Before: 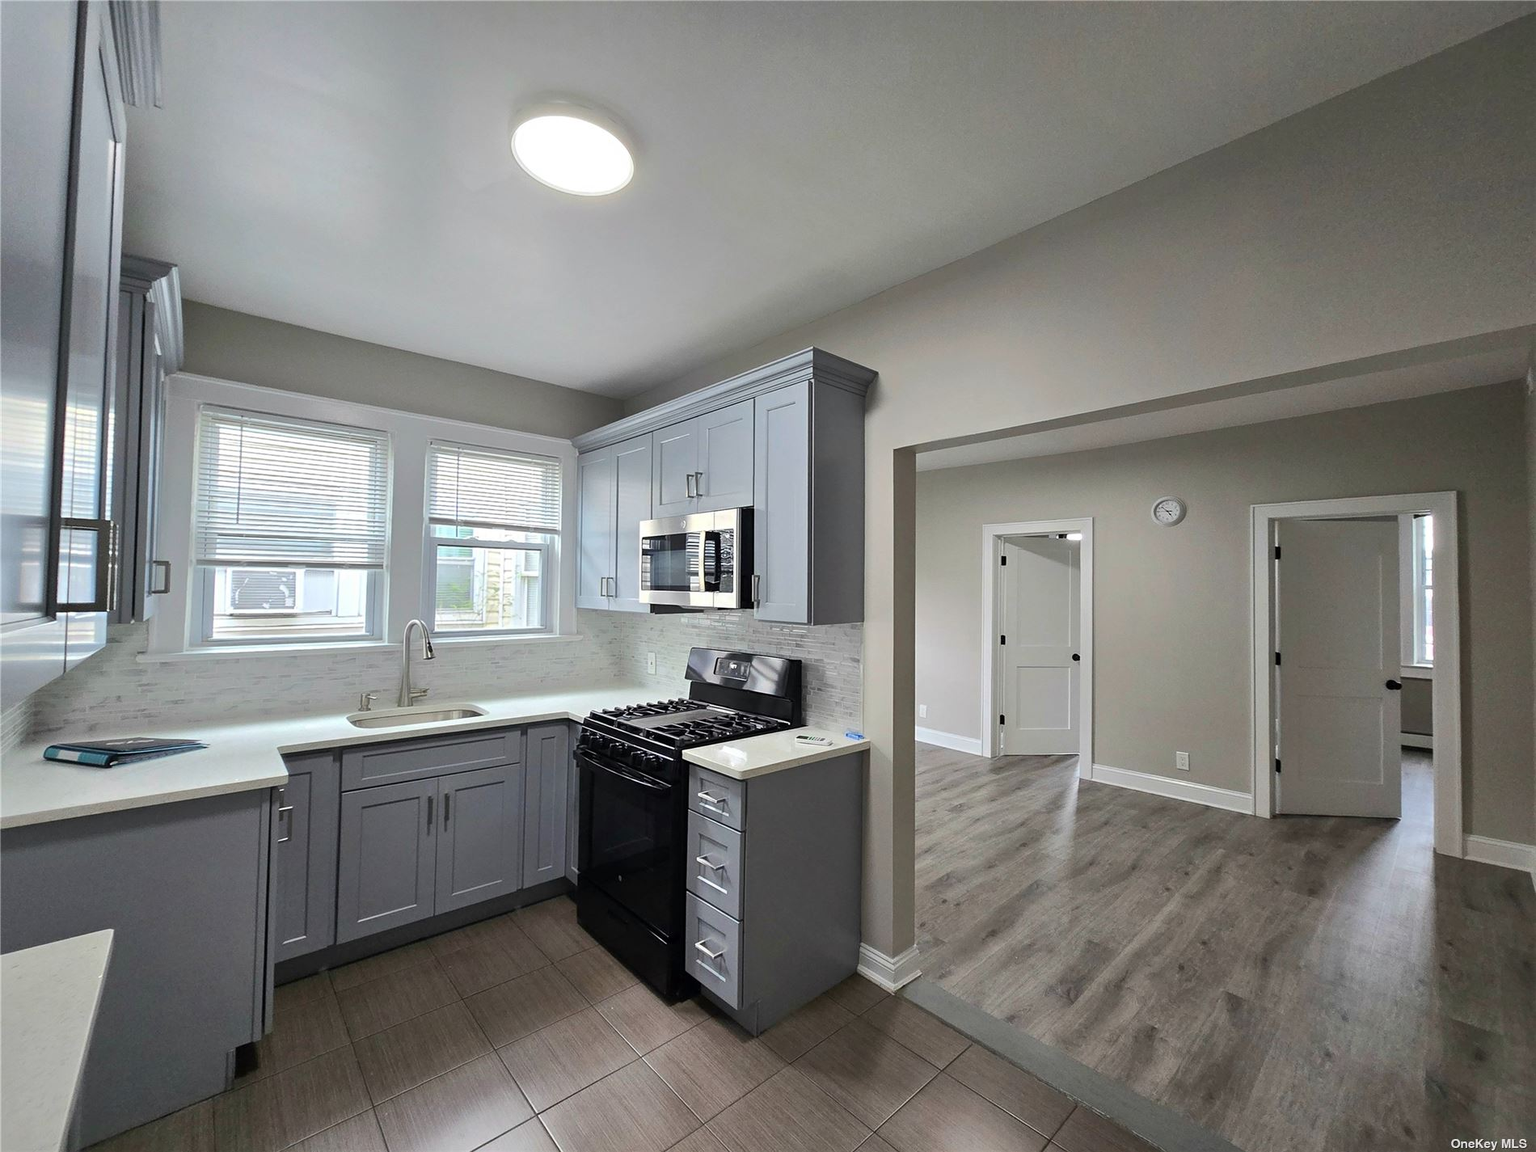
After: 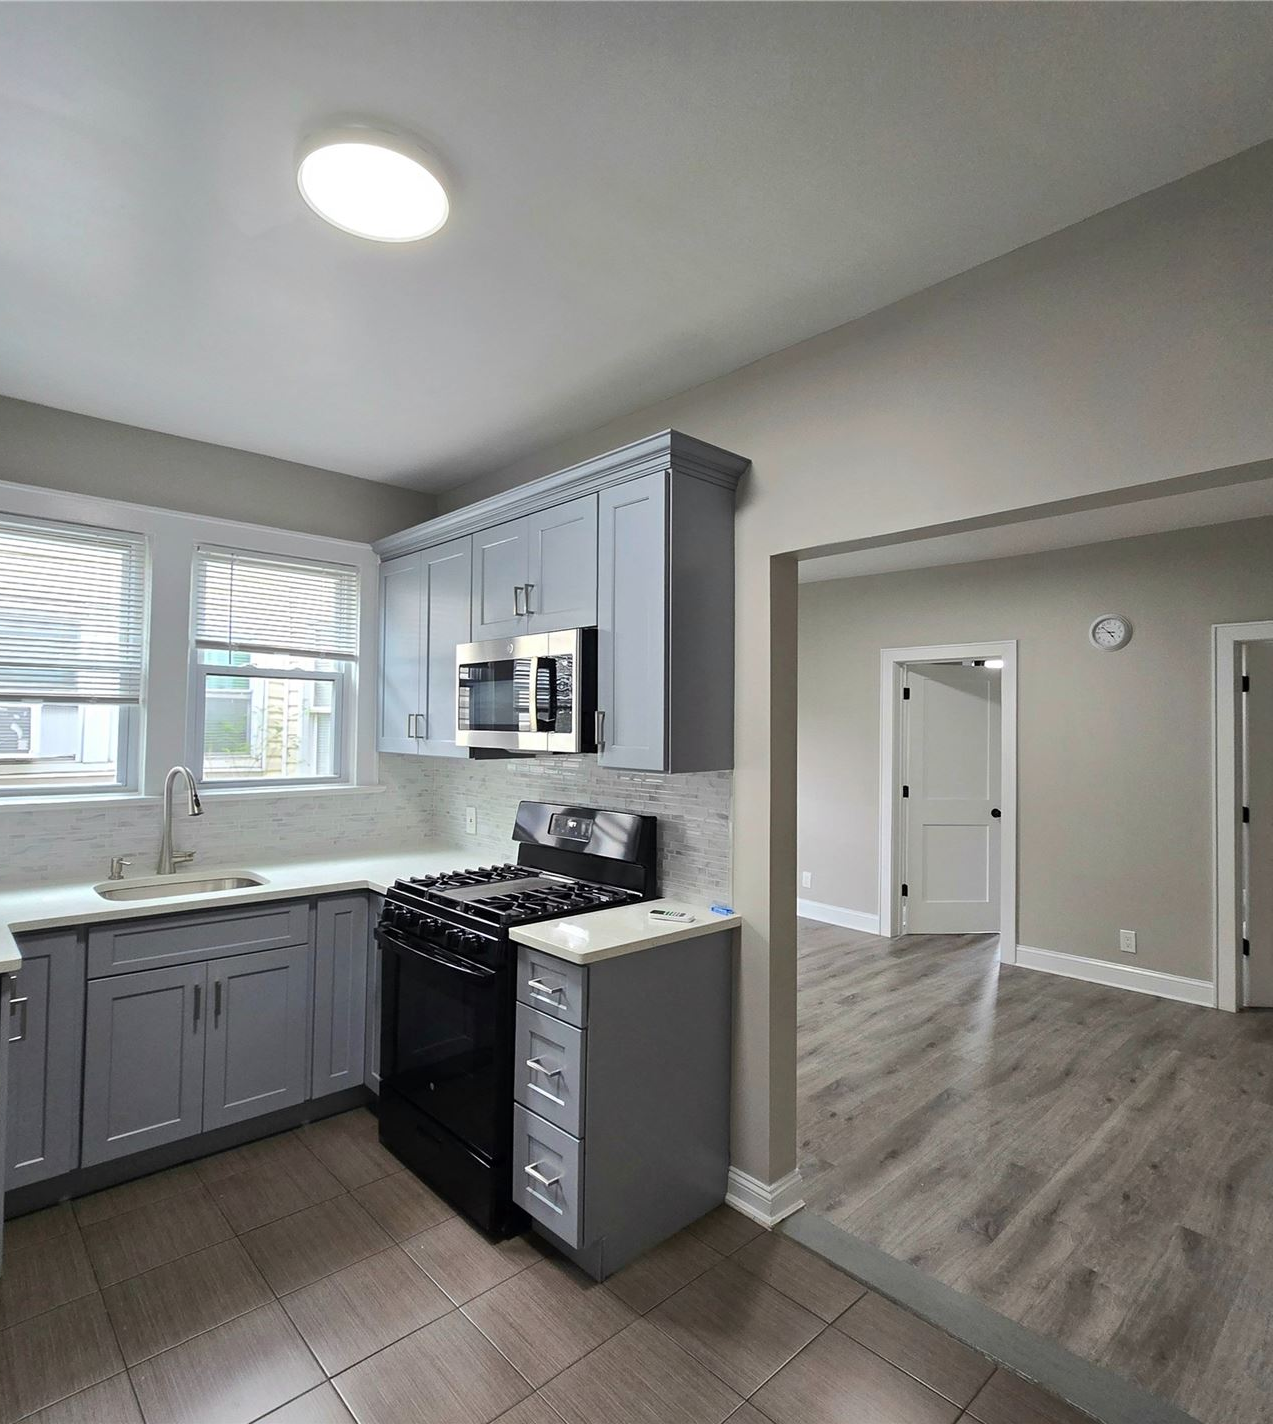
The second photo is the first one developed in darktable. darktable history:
crop and rotate: left 17.701%, right 15.253%
